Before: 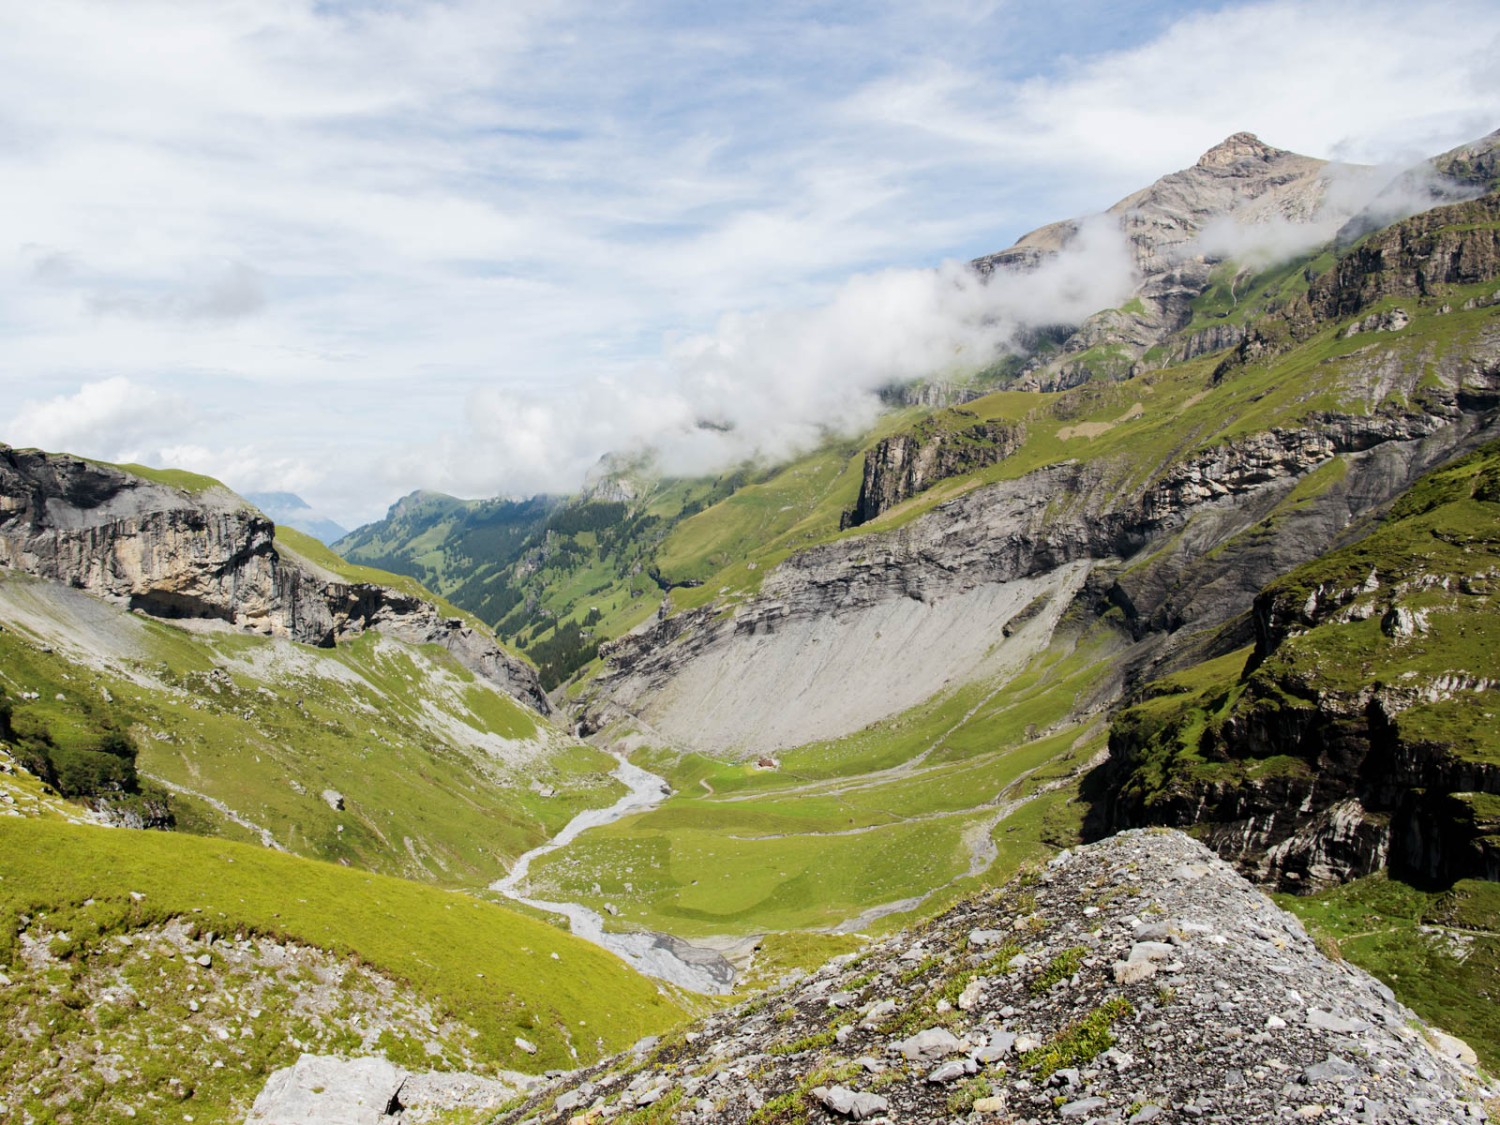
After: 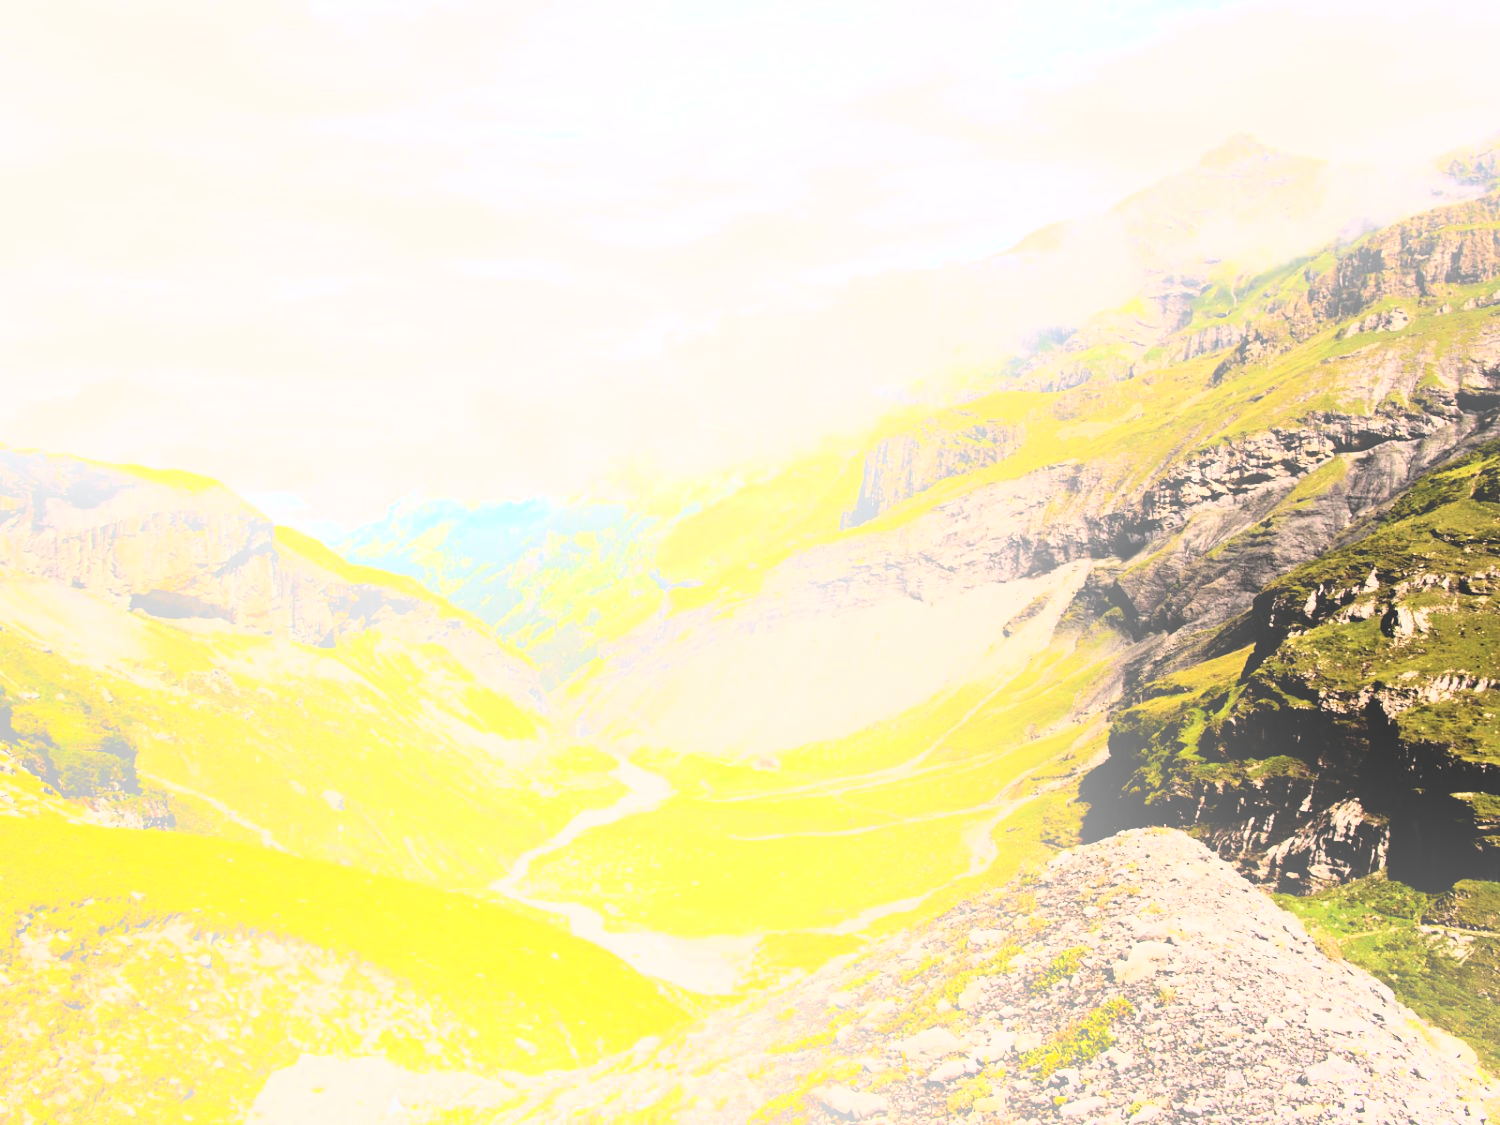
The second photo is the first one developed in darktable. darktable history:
bloom: size 40%
rgb curve: curves: ch0 [(0, 0) (0.21, 0.15) (0.24, 0.21) (0.5, 0.75) (0.75, 0.96) (0.89, 0.99) (1, 1)]; ch1 [(0, 0.02) (0.21, 0.13) (0.25, 0.2) (0.5, 0.67) (0.75, 0.9) (0.89, 0.97) (1, 1)]; ch2 [(0, 0.02) (0.21, 0.13) (0.25, 0.2) (0.5, 0.67) (0.75, 0.9) (0.89, 0.97) (1, 1)], compensate middle gray true
white balance: red 1.127, blue 0.943
tone equalizer: on, module defaults
